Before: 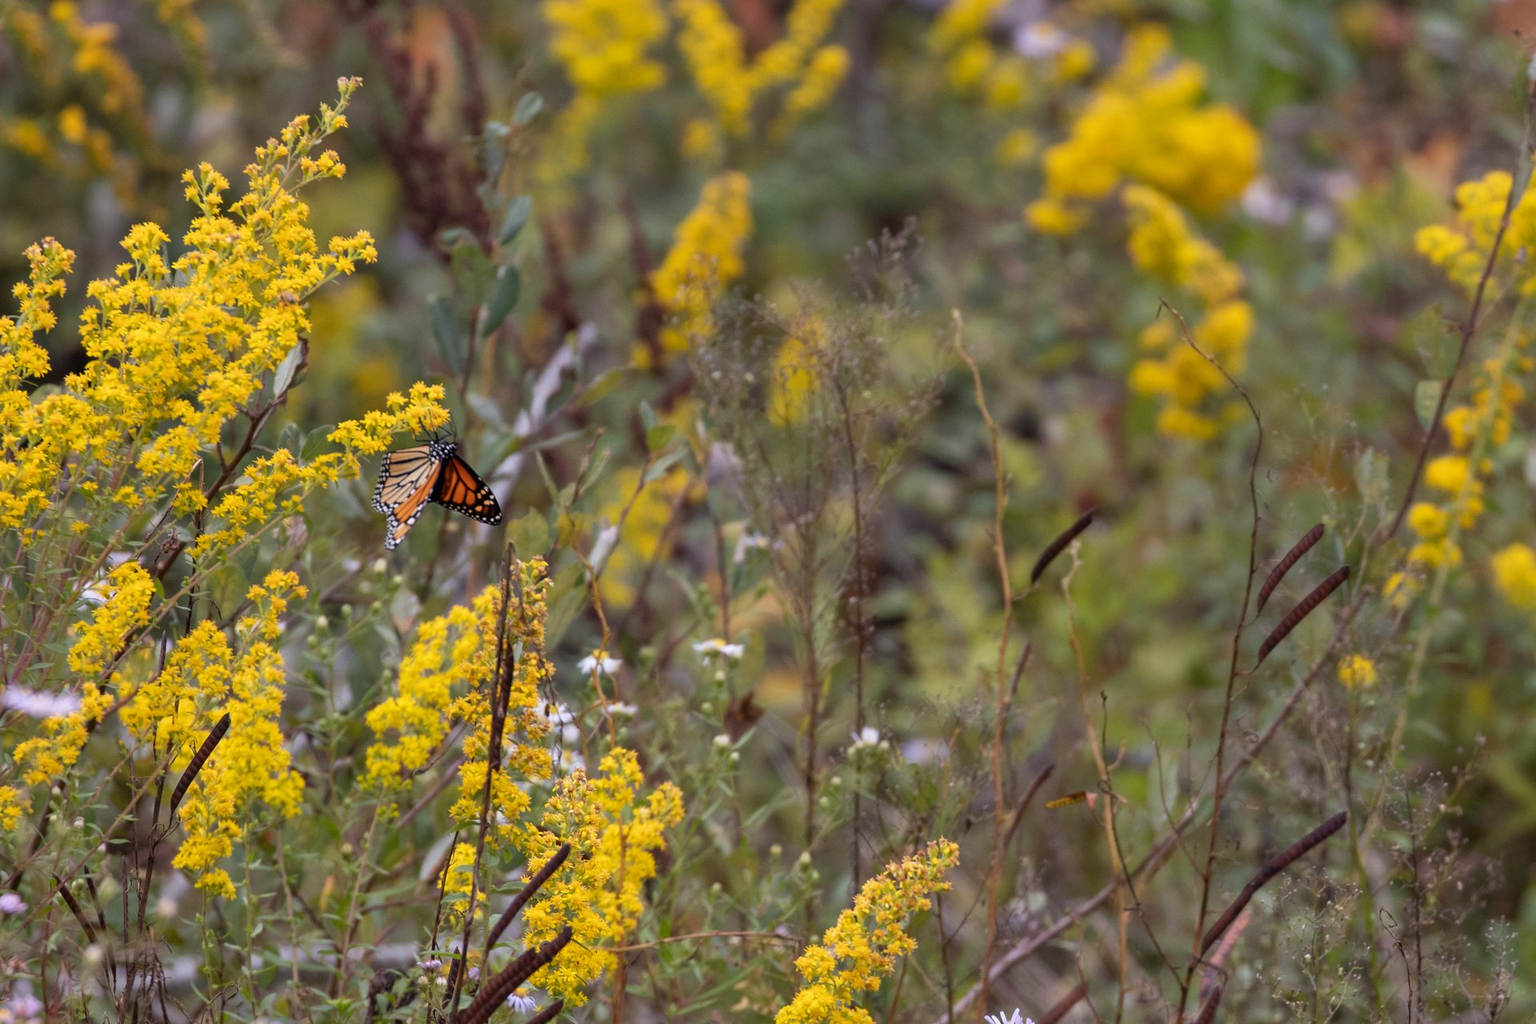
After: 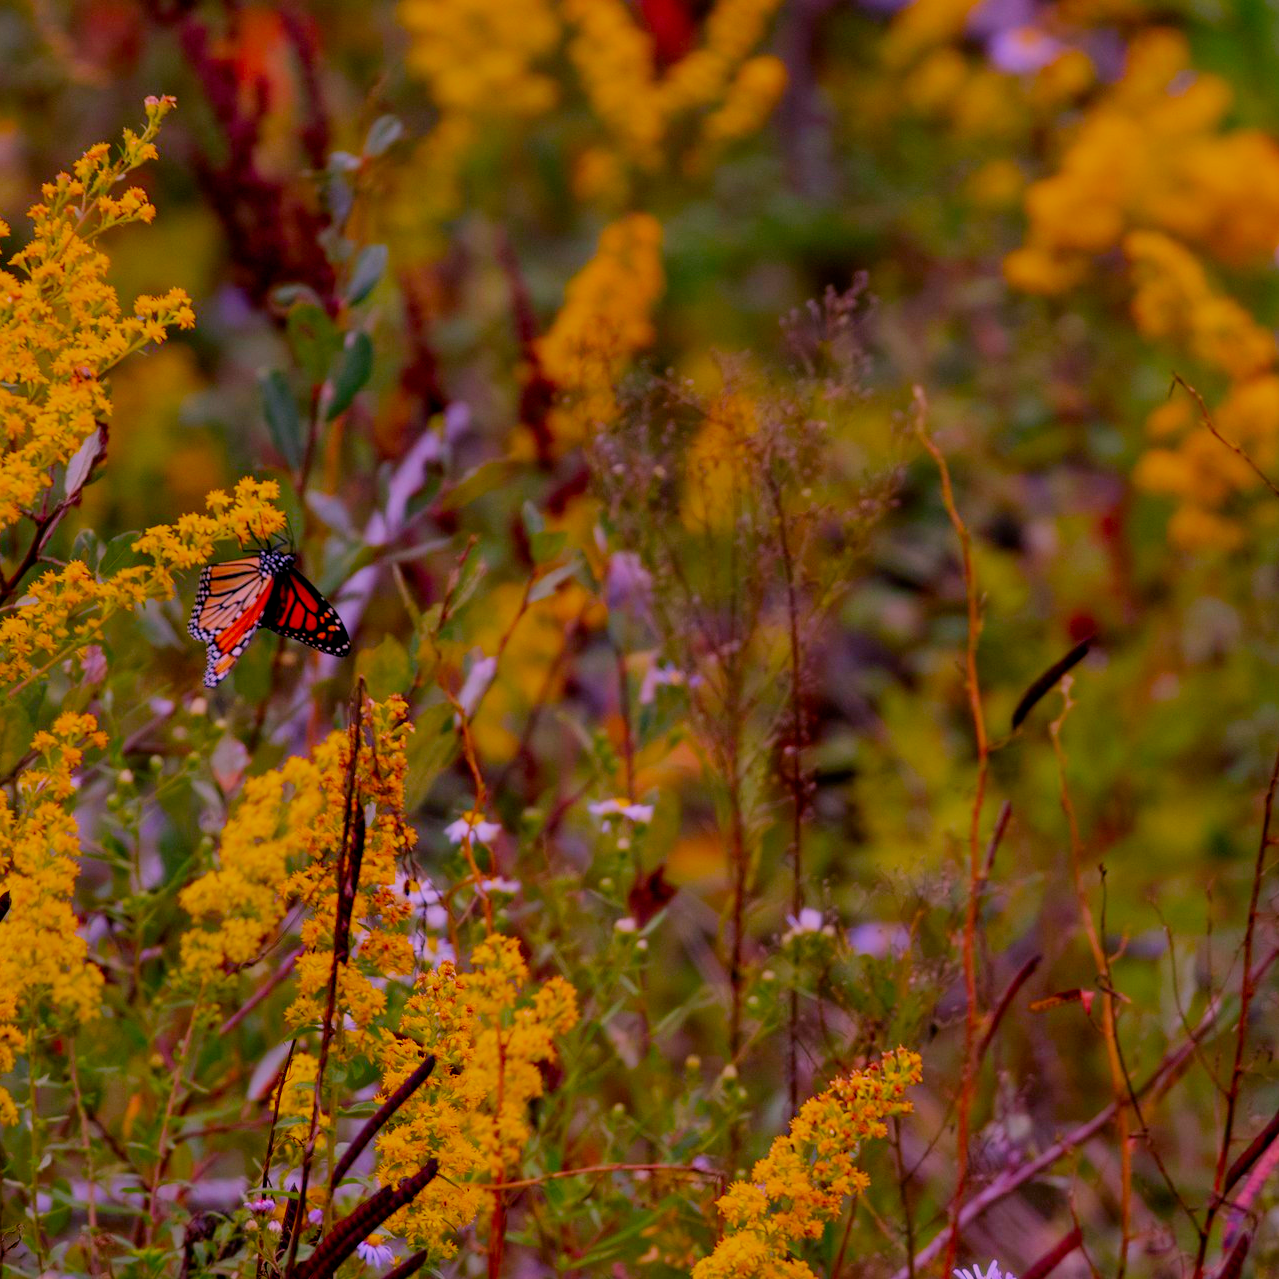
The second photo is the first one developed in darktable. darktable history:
color balance rgb: perceptual saturation grading › global saturation 20%, global vibrance 10%
contrast brightness saturation: contrast 0.04, saturation 0.16
filmic rgb: middle gray luminance 30%, black relative exposure -9 EV, white relative exposure 7 EV, threshold 6 EV, target black luminance 0%, hardness 2.94, latitude 2.04%, contrast 0.963, highlights saturation mix 5%, shadows ↔ highlights balance 12.16%, add noise in highlights 0, preserve chrominance no, color science v3 (2019), use custom middle-gray values true, iterations of high-quality reconstruction 0, contrast in highlights soft, enable highlight reconstruction true
crop and rotate: left 14.436%, right 18.898%
exposure: black level correction 0.001, compensate highlight preservation false
color correction: highlights a* 19.5, highlights b* -11.53, saturation 1.69
